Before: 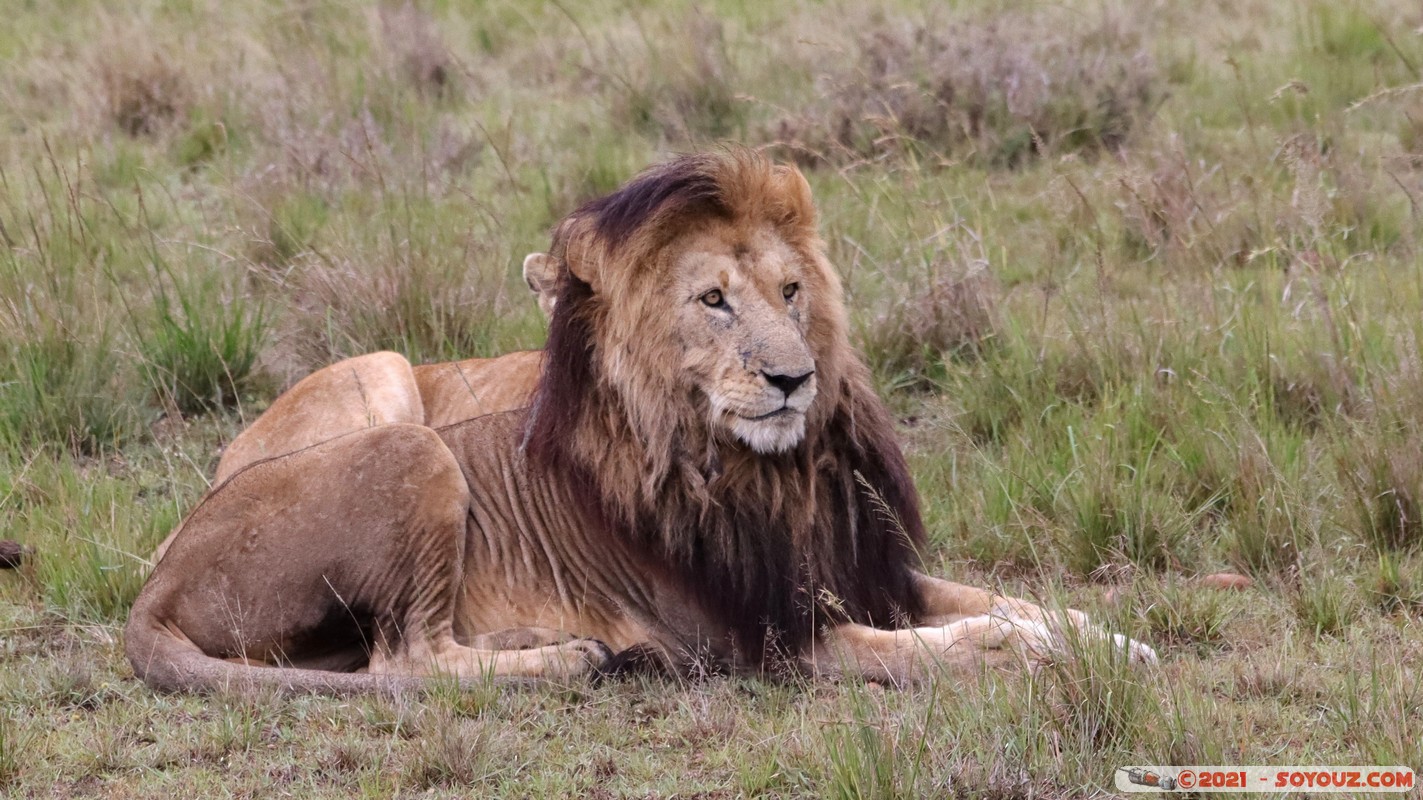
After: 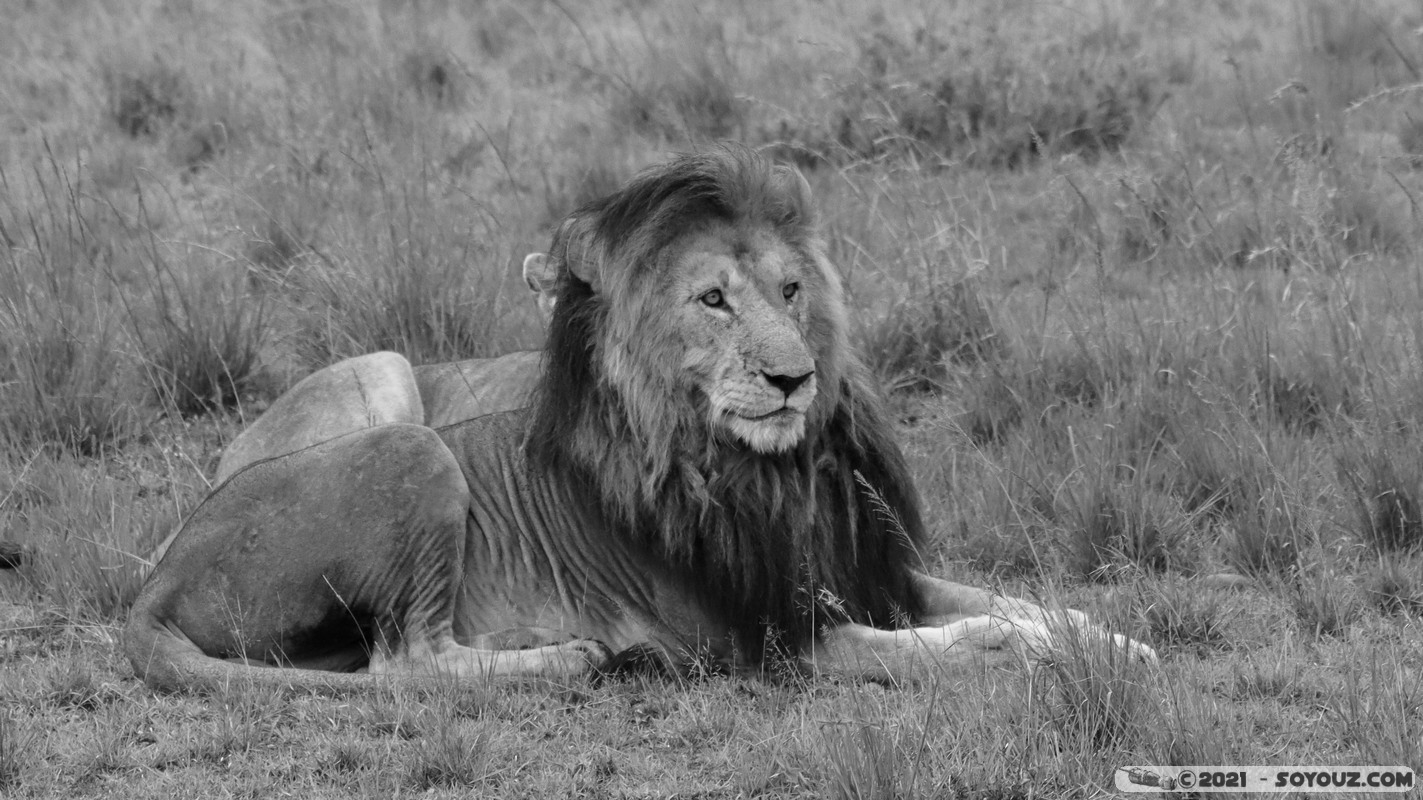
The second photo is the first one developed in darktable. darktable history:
monochrome: a -11.7, b 1.62, size 0.5, highlights 0.38
white balance: emerald 1
color zones: curves: ch1 [(0.24, 0.629) (0.75, 0.5)]; ch2 [(0.255, 0.454) (0.745, 0.491)], mix 102.12%
